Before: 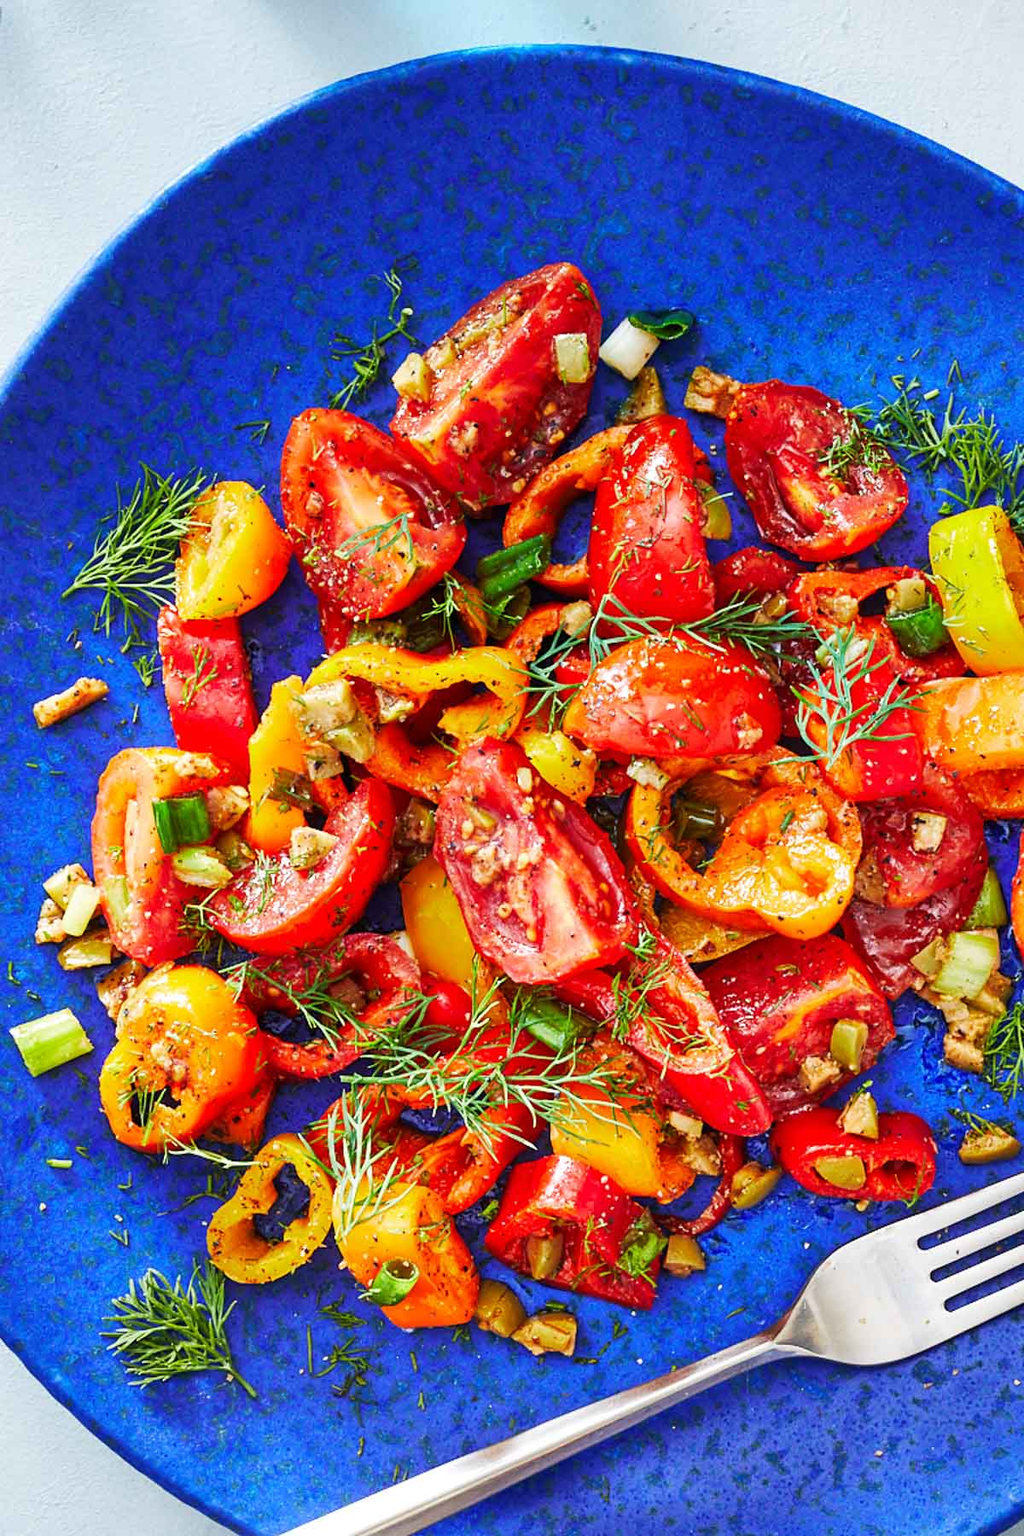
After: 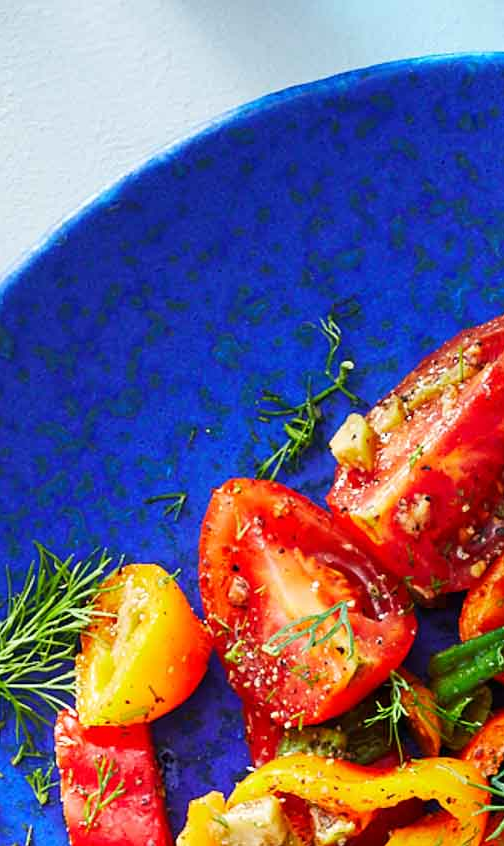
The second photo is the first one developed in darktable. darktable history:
crop and rotate: left 10.845%, top 0.046%, right 47.152%, bottom 52.922%
